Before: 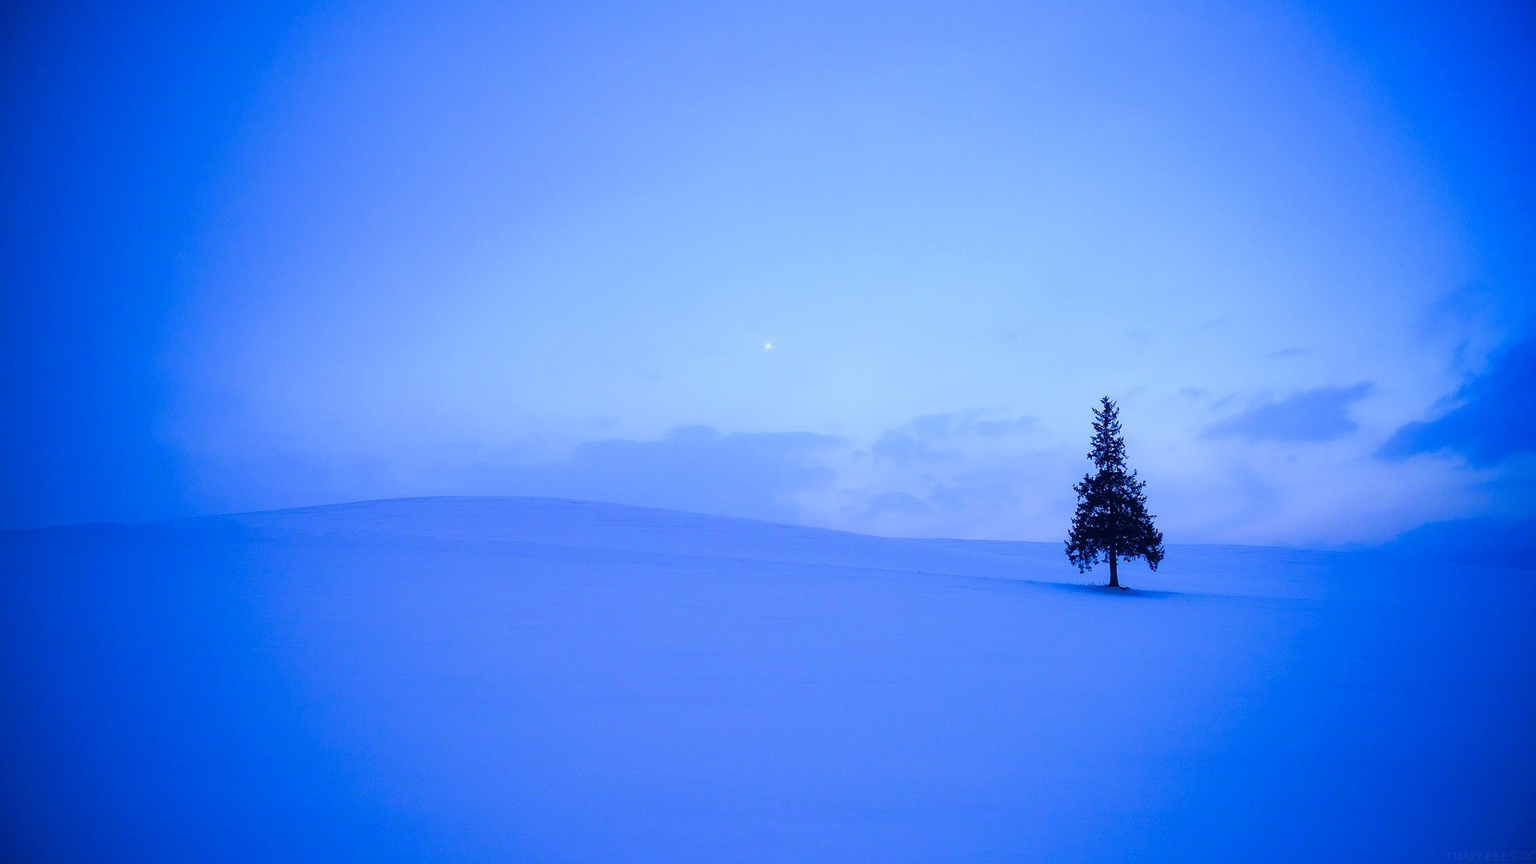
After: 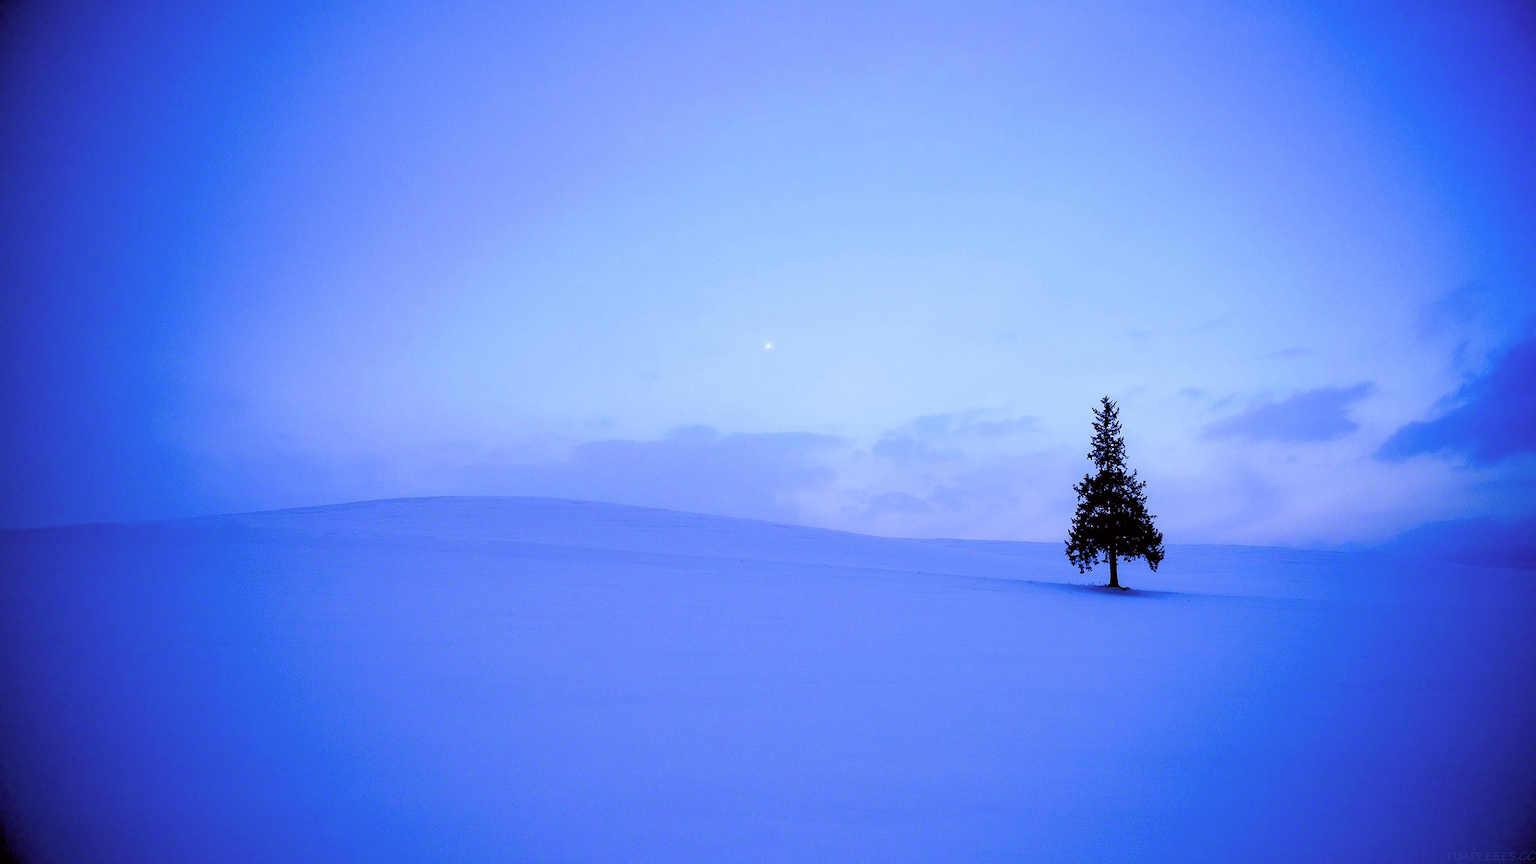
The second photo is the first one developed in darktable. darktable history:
tone curve: curves: ch0 [(0, 0) (0.253, 0.237) (1, 1)]; ch1 [(0, 0) (0.401, 0.42) (0.442, 0.47) (0.491, 0.495) (0.511, 0.523) (0.557, 0.565) (0.66, 0.683) (1, 1)]; ch2 [(0, 0) (0.394, 0.413) (0.5, 0.5) (0.578, 0.568) (1, 1)], color space Lab, independent channels, preserve colors none
rgb levels: levels [[0.029, 0.461, 0.922], [0, 0.5, 1], [0, 0.5, 1]]
